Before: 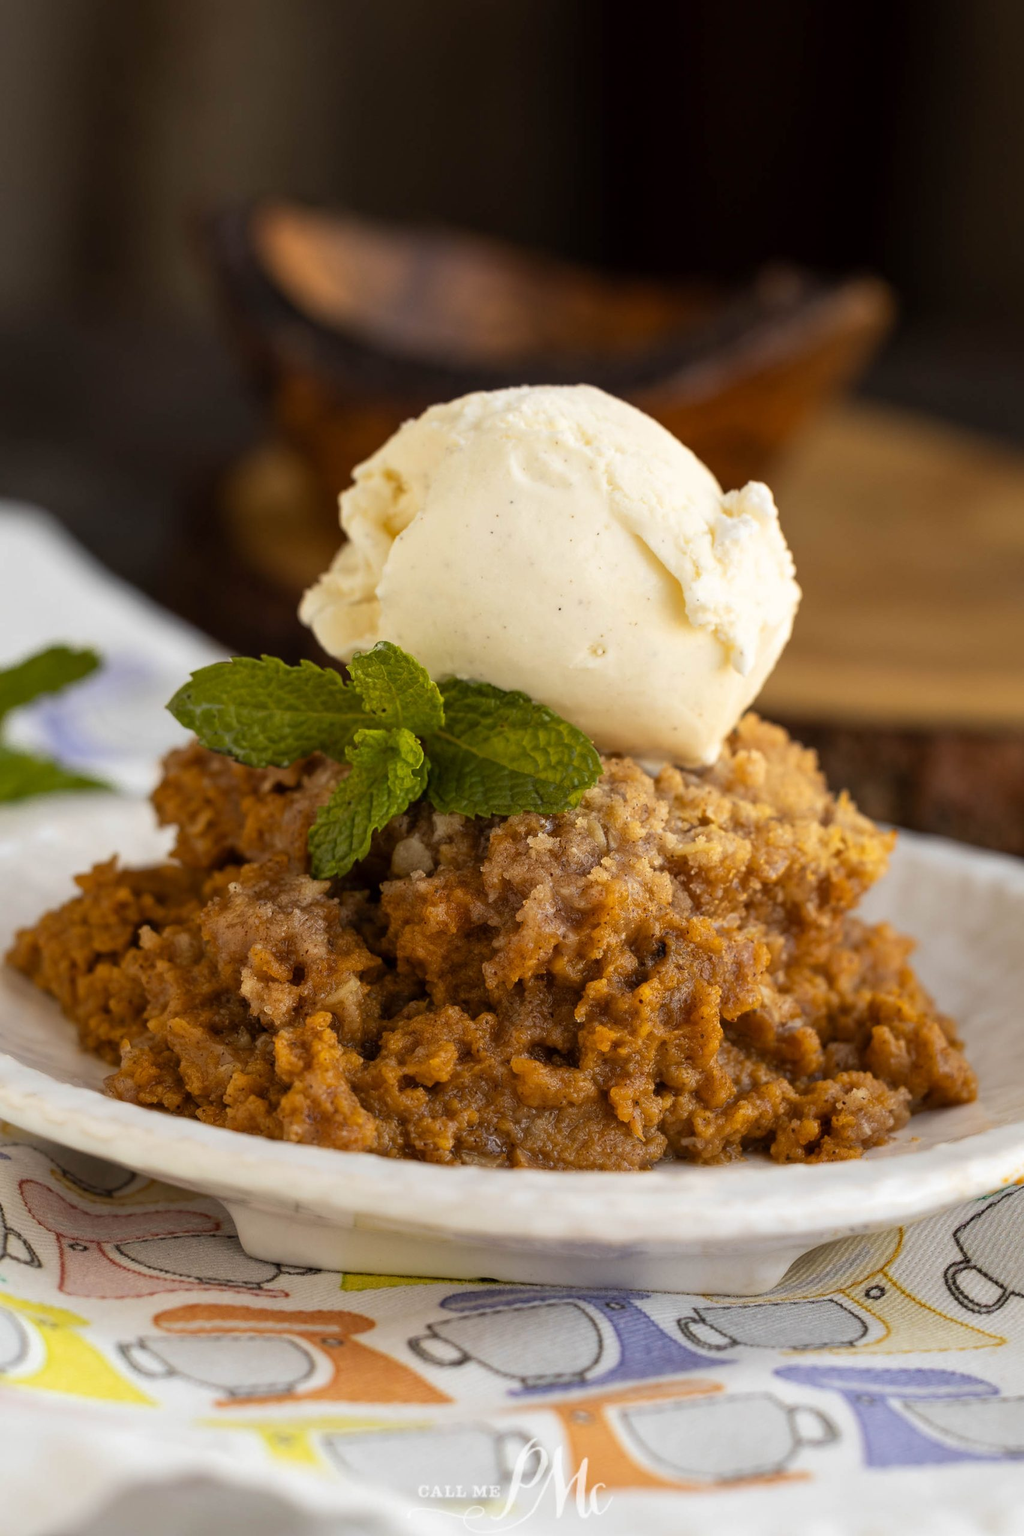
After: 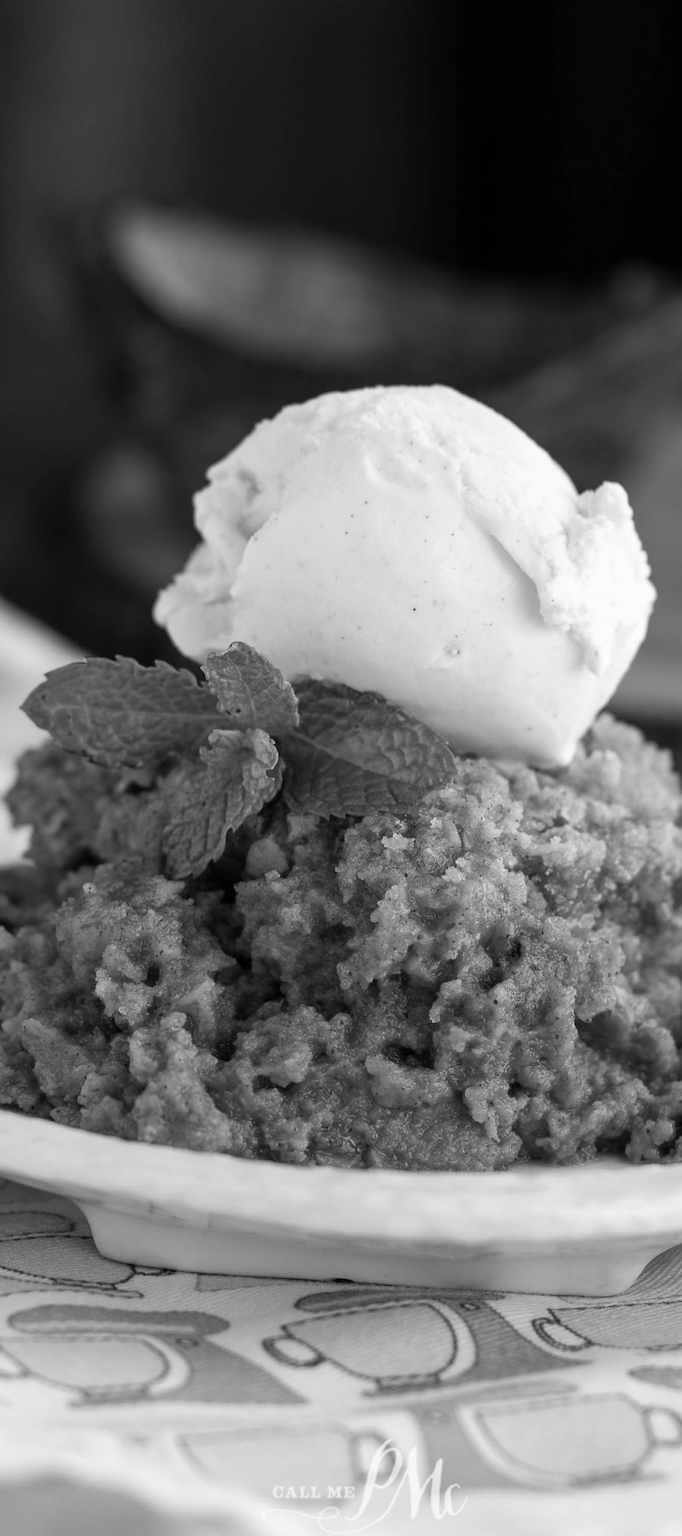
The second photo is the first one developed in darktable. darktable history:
color contrast: green-magenta contrast 0, blue-yellow contrast 0
crop and rotate: left 14.292%, right 19.041%
